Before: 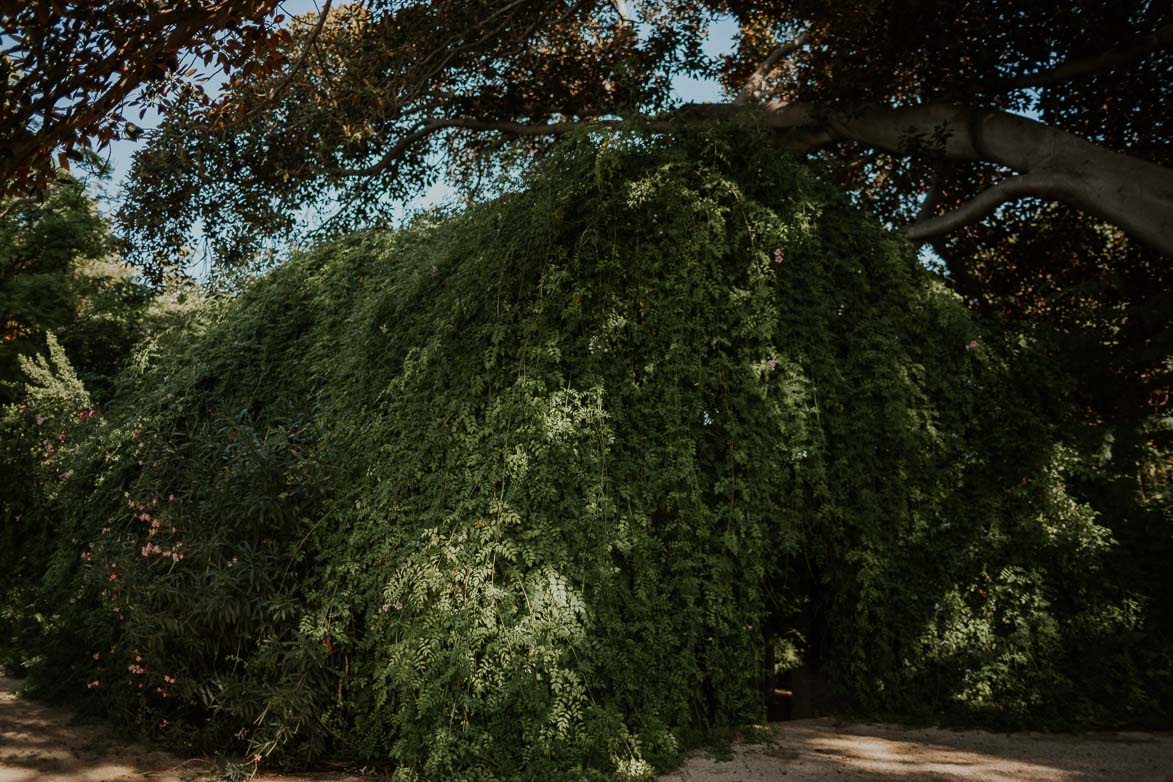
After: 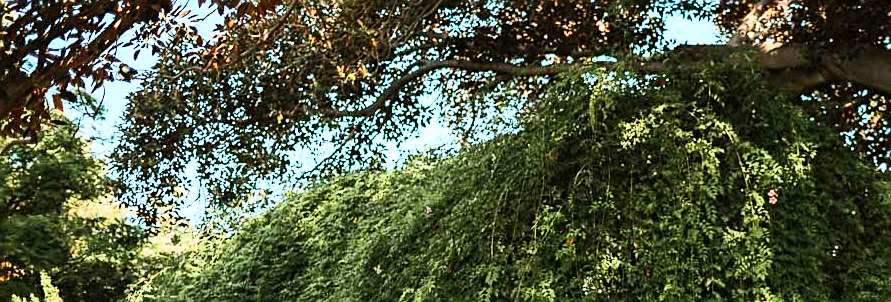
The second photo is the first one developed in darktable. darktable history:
sharpen: on, module defaults
tone curve: curves: ch0 [(0, 0) (0.003, 0.004) (0.011, 0.015) (0.025, 0.034) (0.044, 0.061) (0.069, 0.095) (0.1, 0.137) (0.136, 0.186) (0.177, 0.243) (0.224, 0.307) (0.277, 0.416) (0.335, 0.533) (0.399, 0.641) (0.468, 0.748) (0.543, 0.829) (0.623, 0.886) (0.709, 0.924) (0.801, 0.951) (0.898, 0.975) (1, 1)], color space Lab, linked channels, preserve colors none
crop: left 0.531%, top 7.642%, right 23.473%, bottom 53.727%
exposure: exposure 0.664 EV, compensate highlight preservation false
